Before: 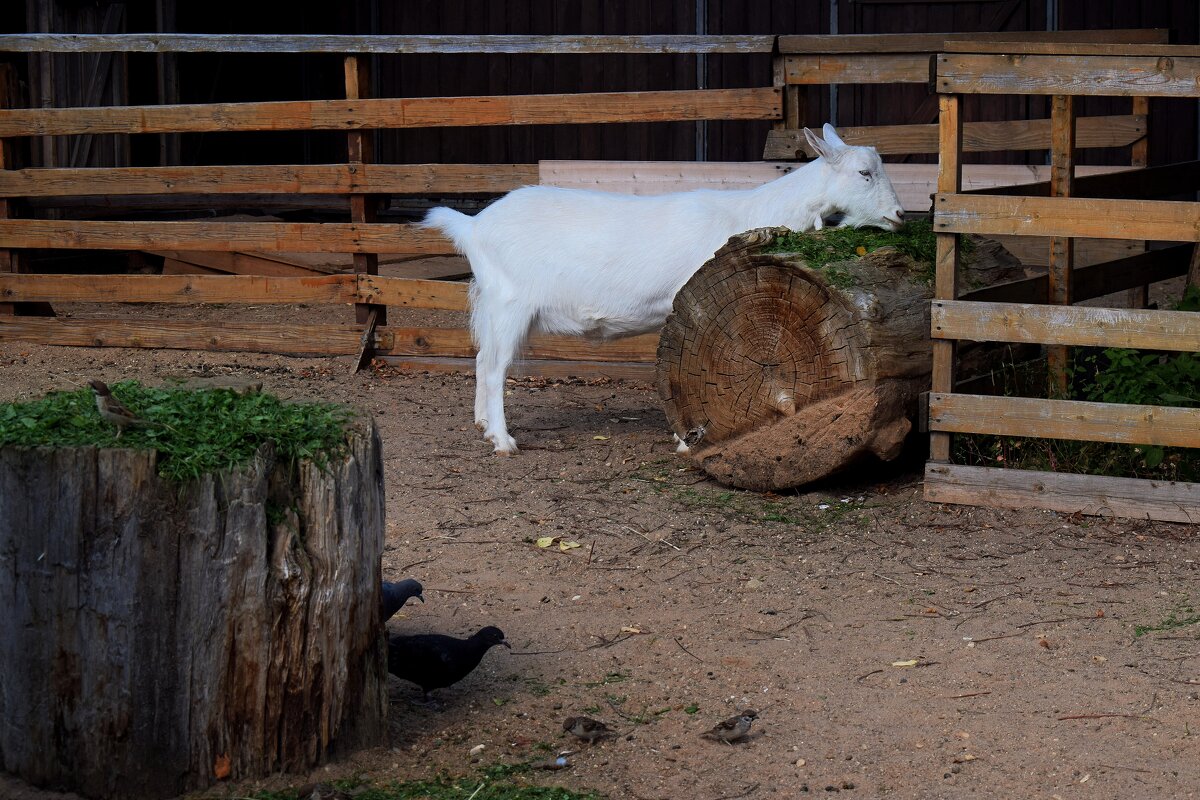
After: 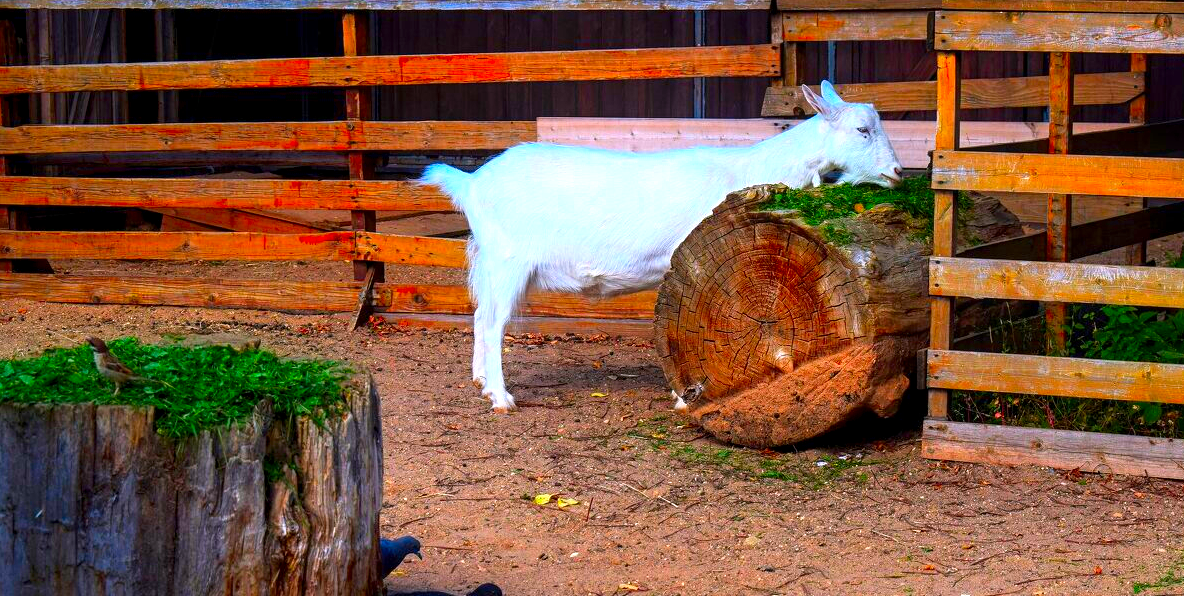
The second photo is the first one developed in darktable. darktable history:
color correction: highlights a* 1.52, highlights b* -1.76, saturation 2.48
local contrast: on, module defaults
exposure: black level correction 0, exposure 0.499 EV, compensate exposure bias true, compensate highlight preservation false
crop: left 0.209%, top 5.477%, bottom 19.931%
